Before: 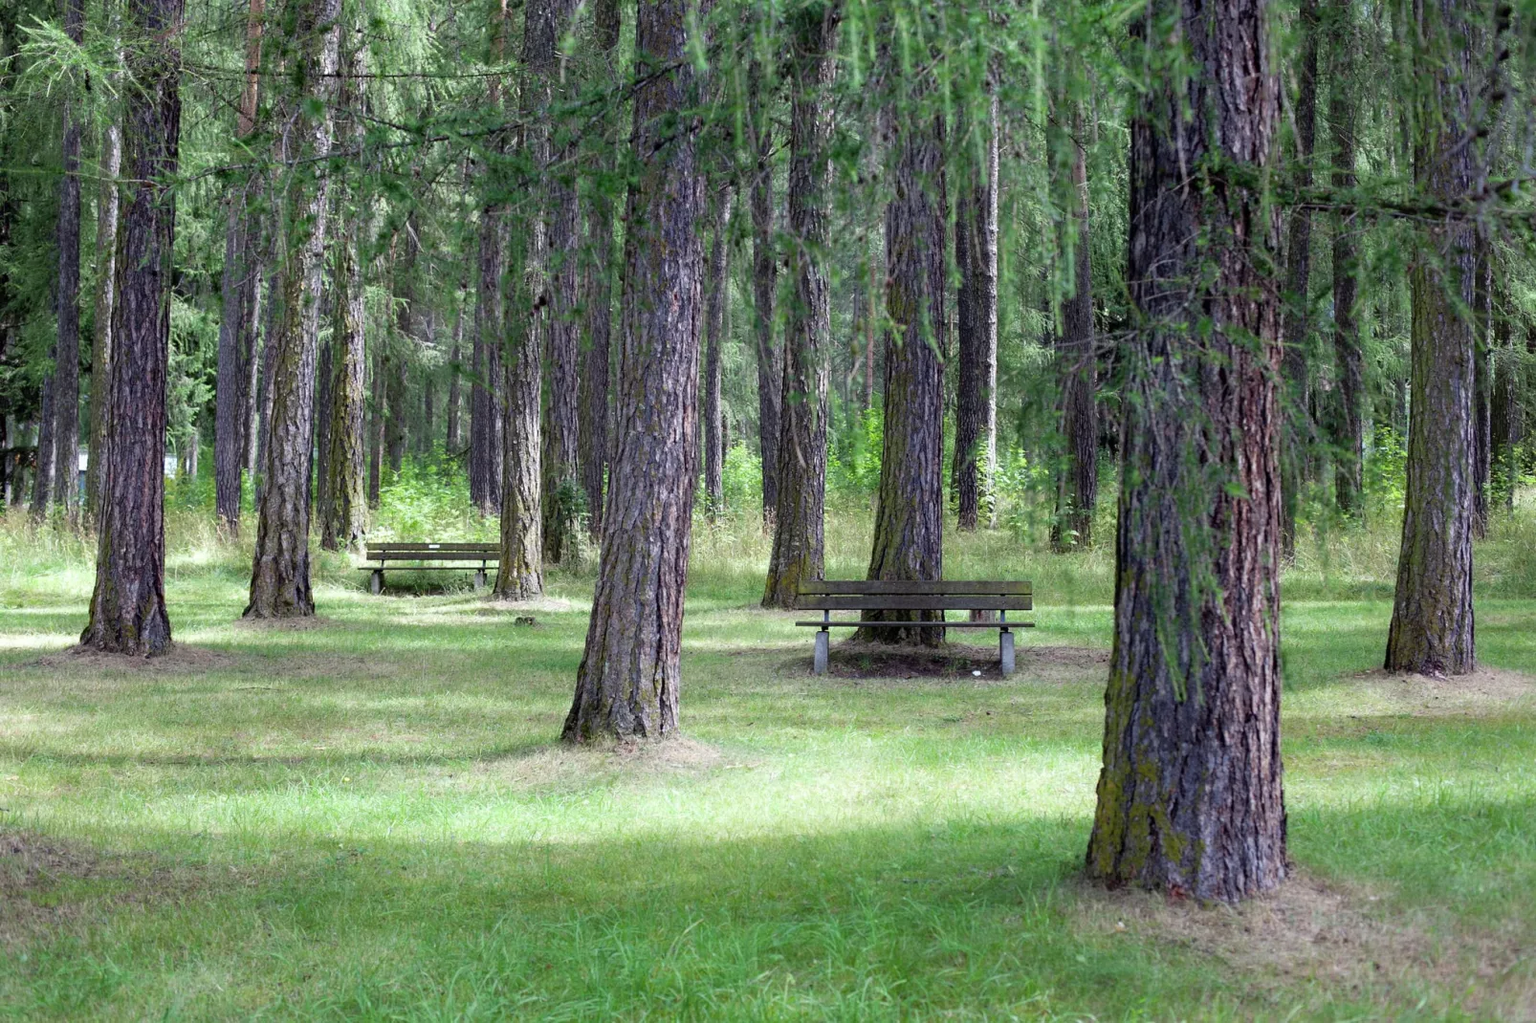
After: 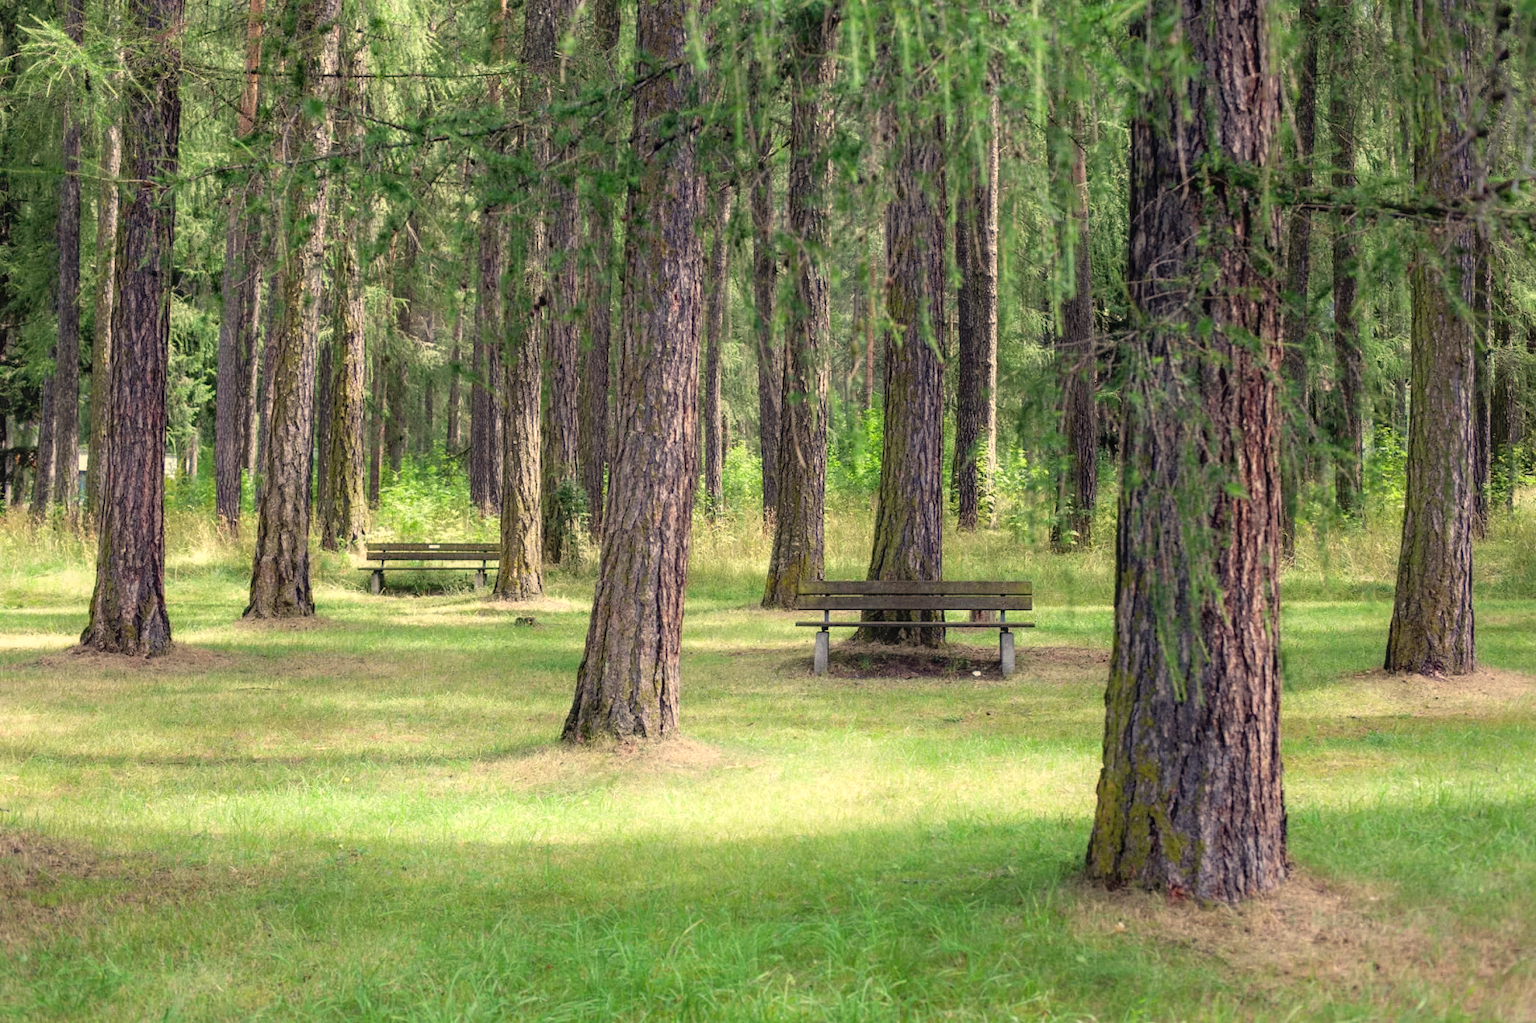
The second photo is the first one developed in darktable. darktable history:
shadows and highlights: shadows -23.08, highlights 46.15, soften with gaussian
contrast brightness saturation: contrast -0.1, brightness 0.05, saturation 0.08
white balance: red 1.123, blue 0.83
local contrast: on, module defaults
